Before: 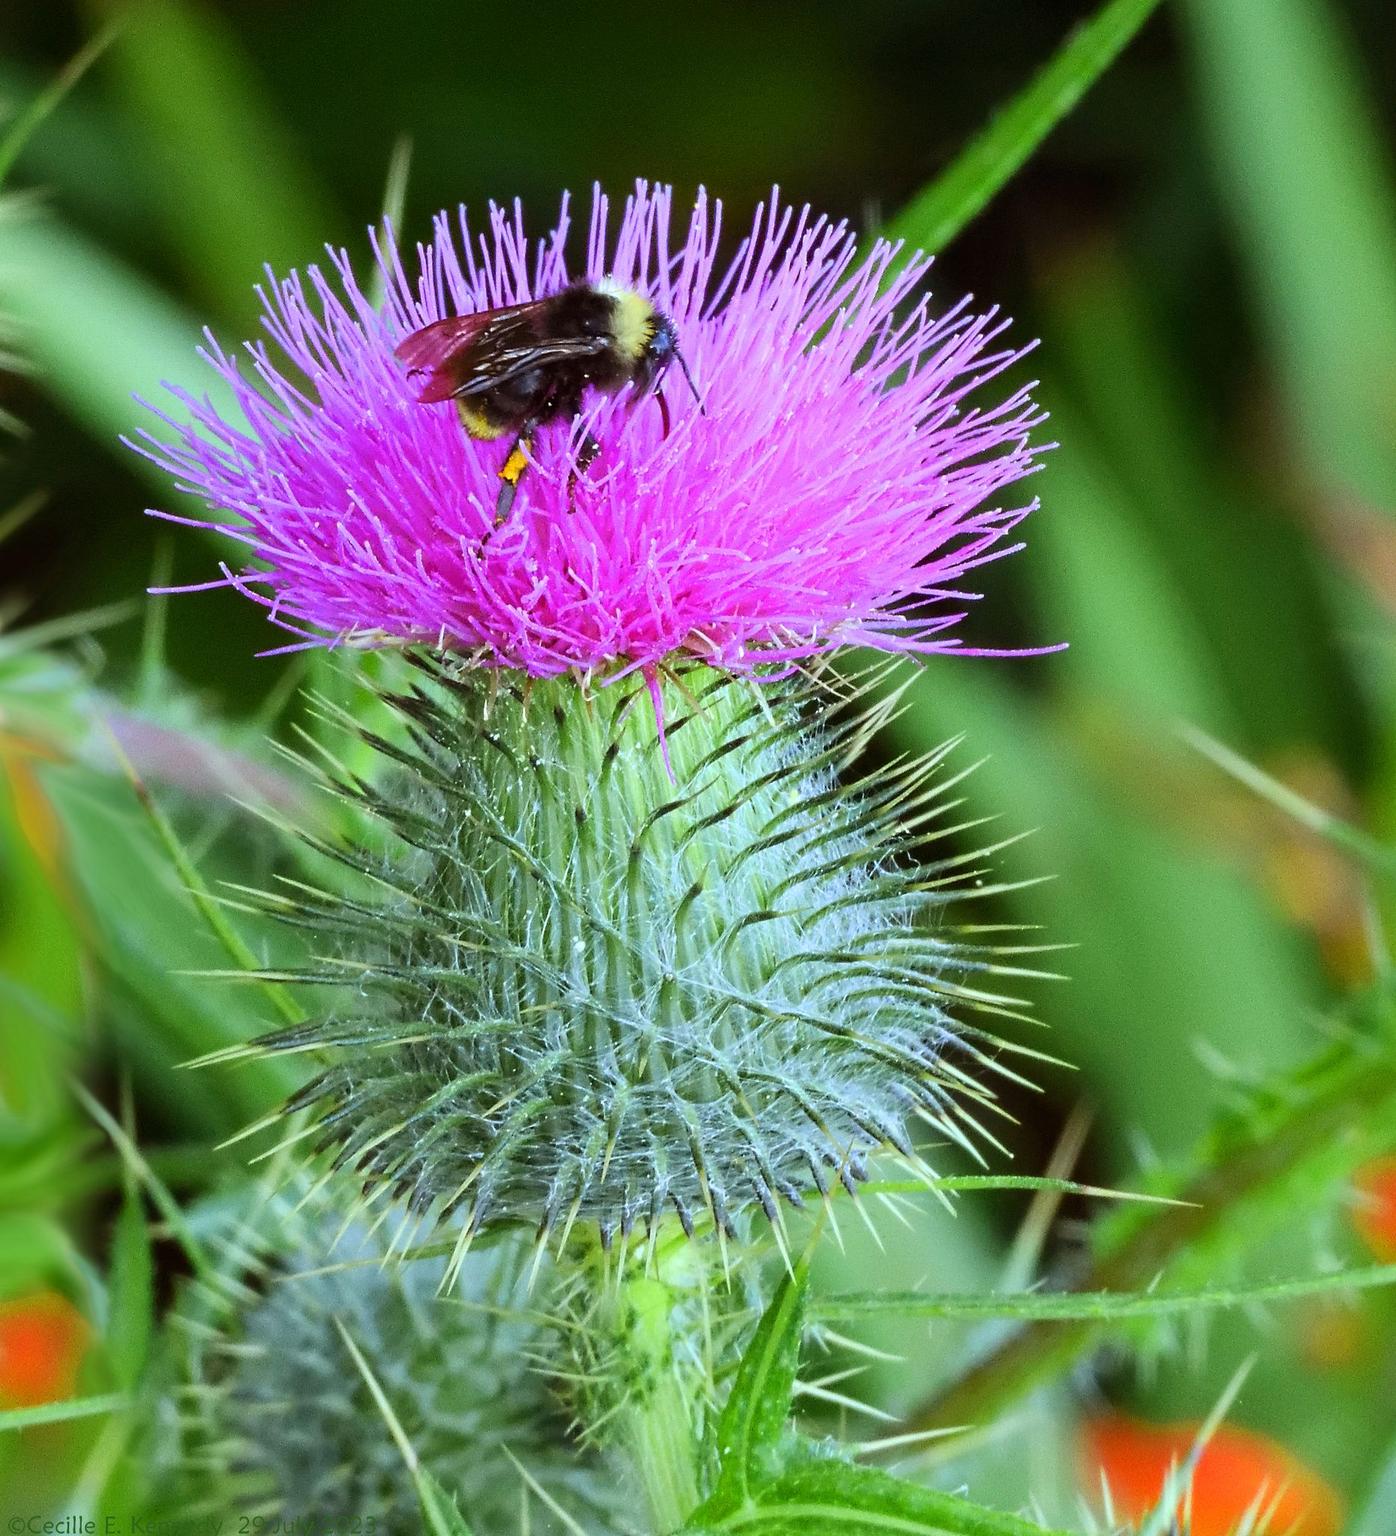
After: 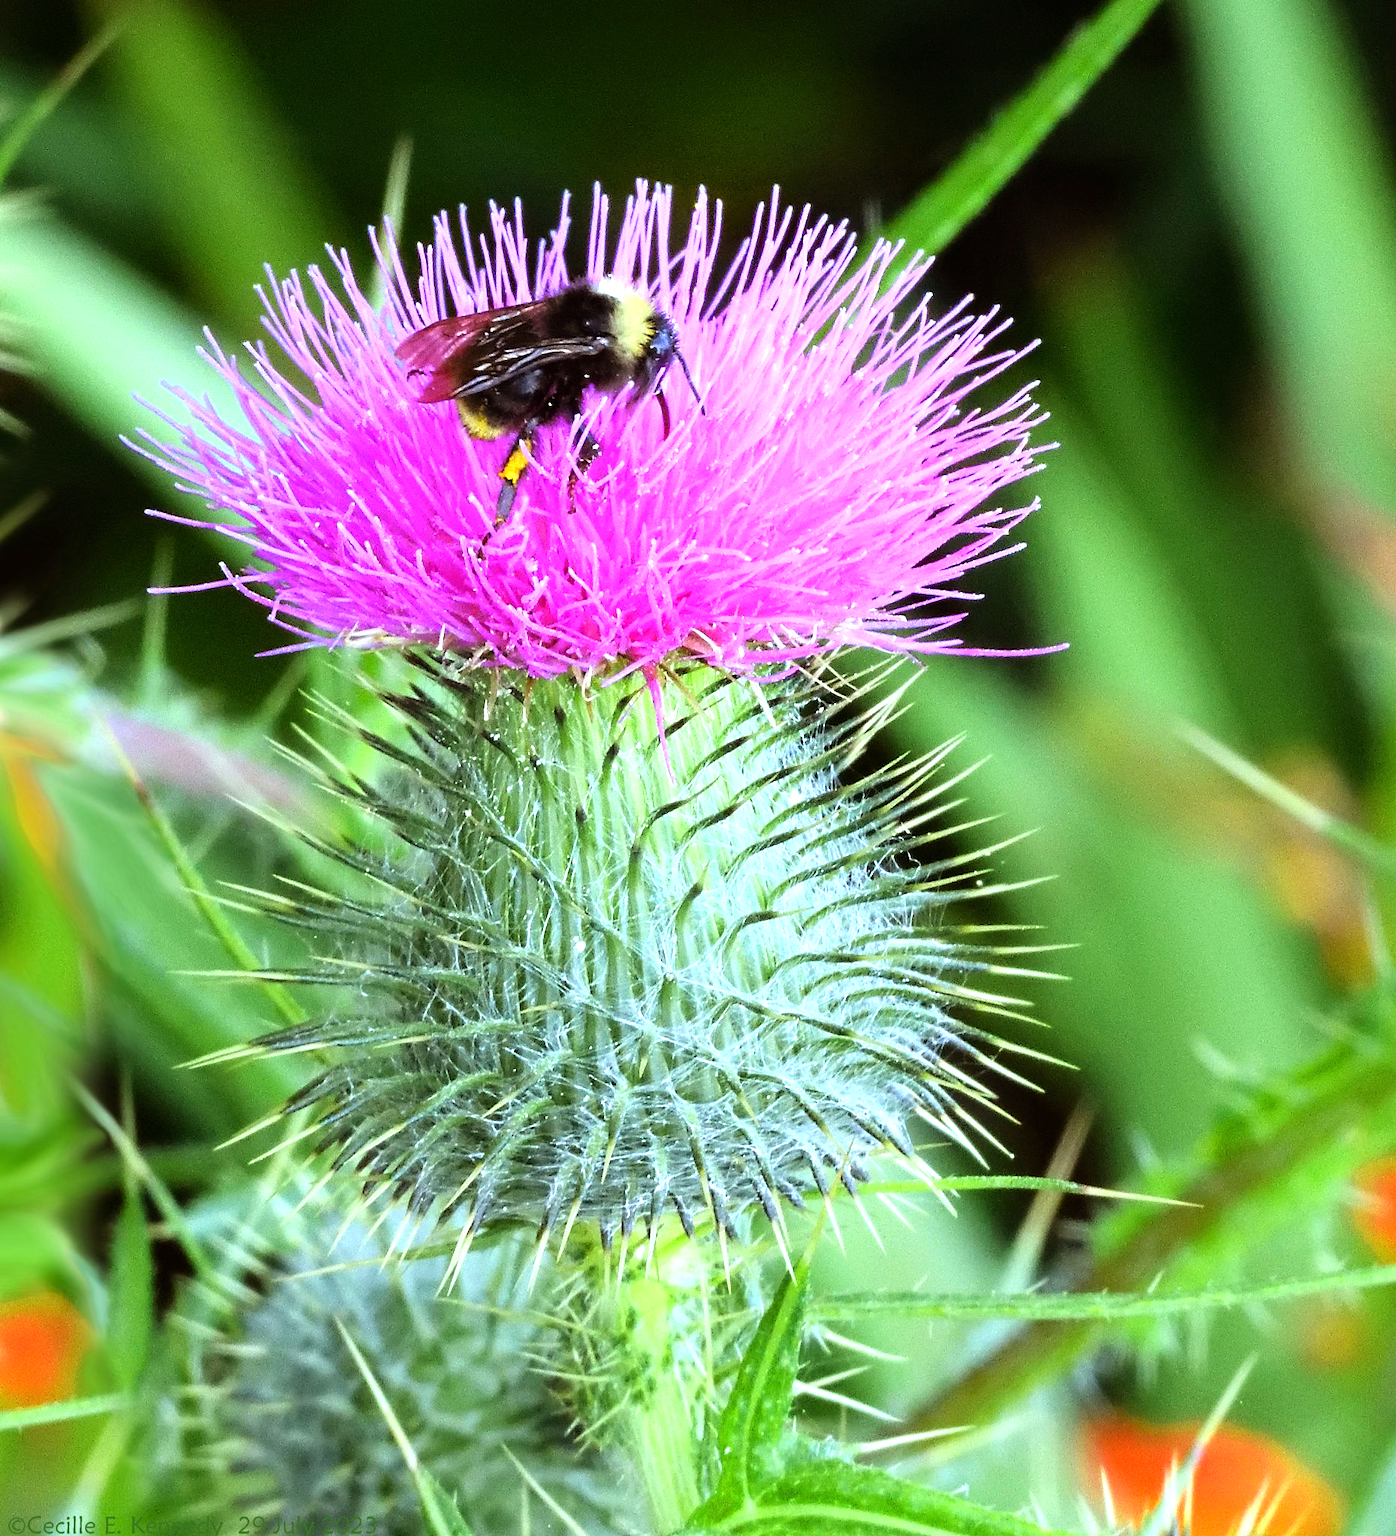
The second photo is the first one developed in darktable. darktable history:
tone equalizer: -8 EV -0.711 EV, -7 EV -0.699 EV, -6 EV -0.582 EV, -5 EV -0.422 EV, -3 EV 0.382 EV, -2 EV 0.6 EV, -1 EV 0.689 EV, +0 EV 0.777 EV
